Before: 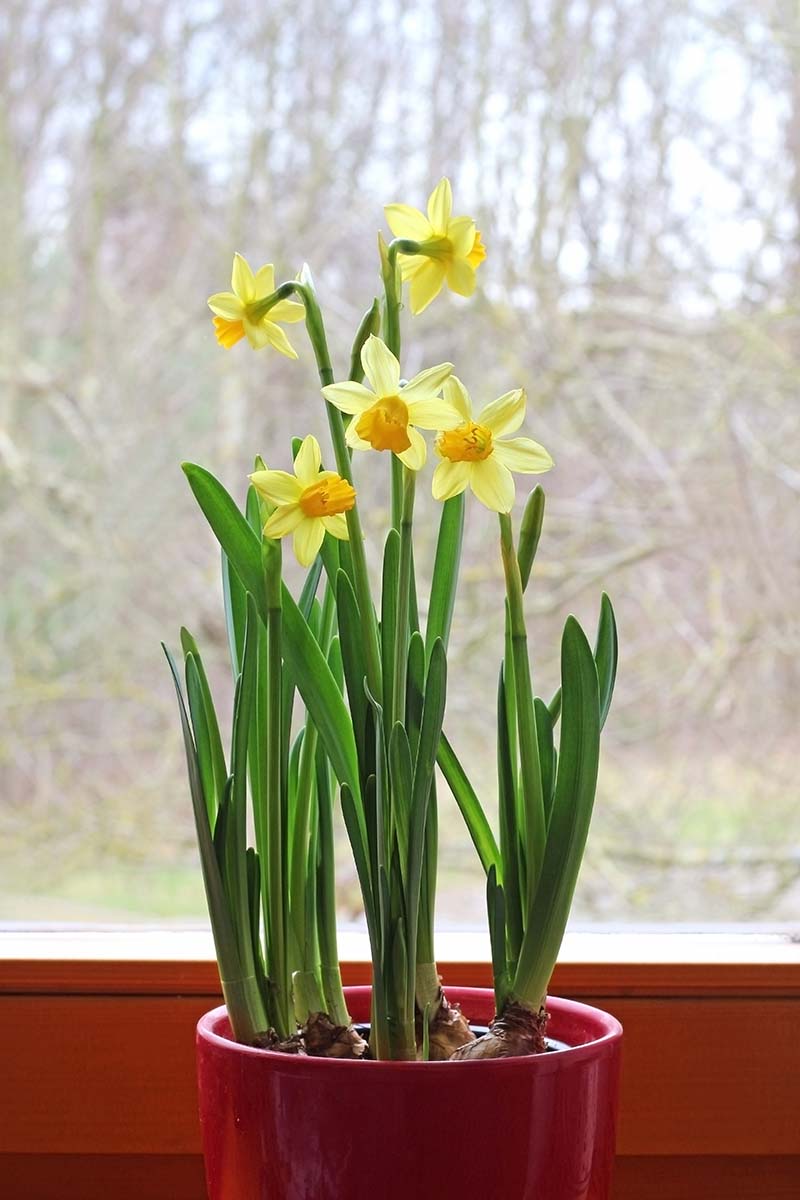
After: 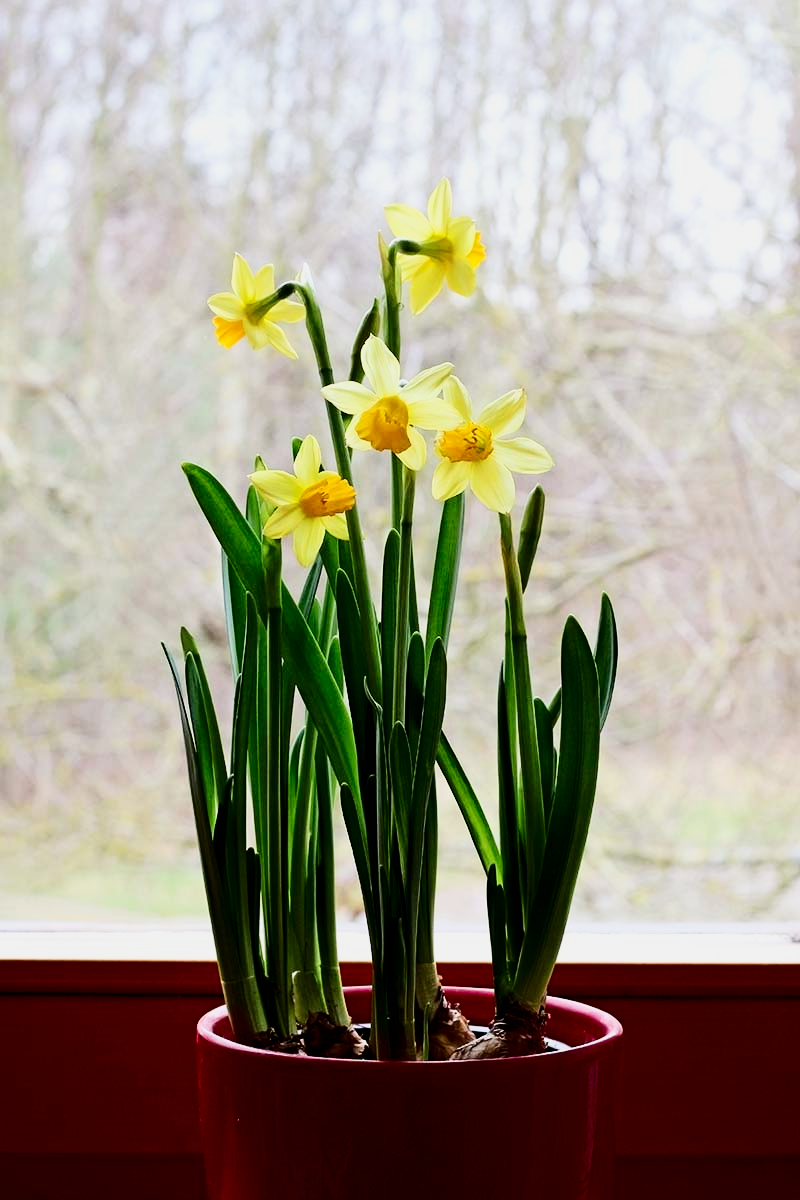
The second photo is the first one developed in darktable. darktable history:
filmic rgb: black relative exposure -5 EV, white relative exposure 3.5 EV, hardness 3.19, contrast 1.4, highlights saturation mix -50%
contrast brightness saturation: contrast 0.24, brightness -0.24, saturation 0.14
